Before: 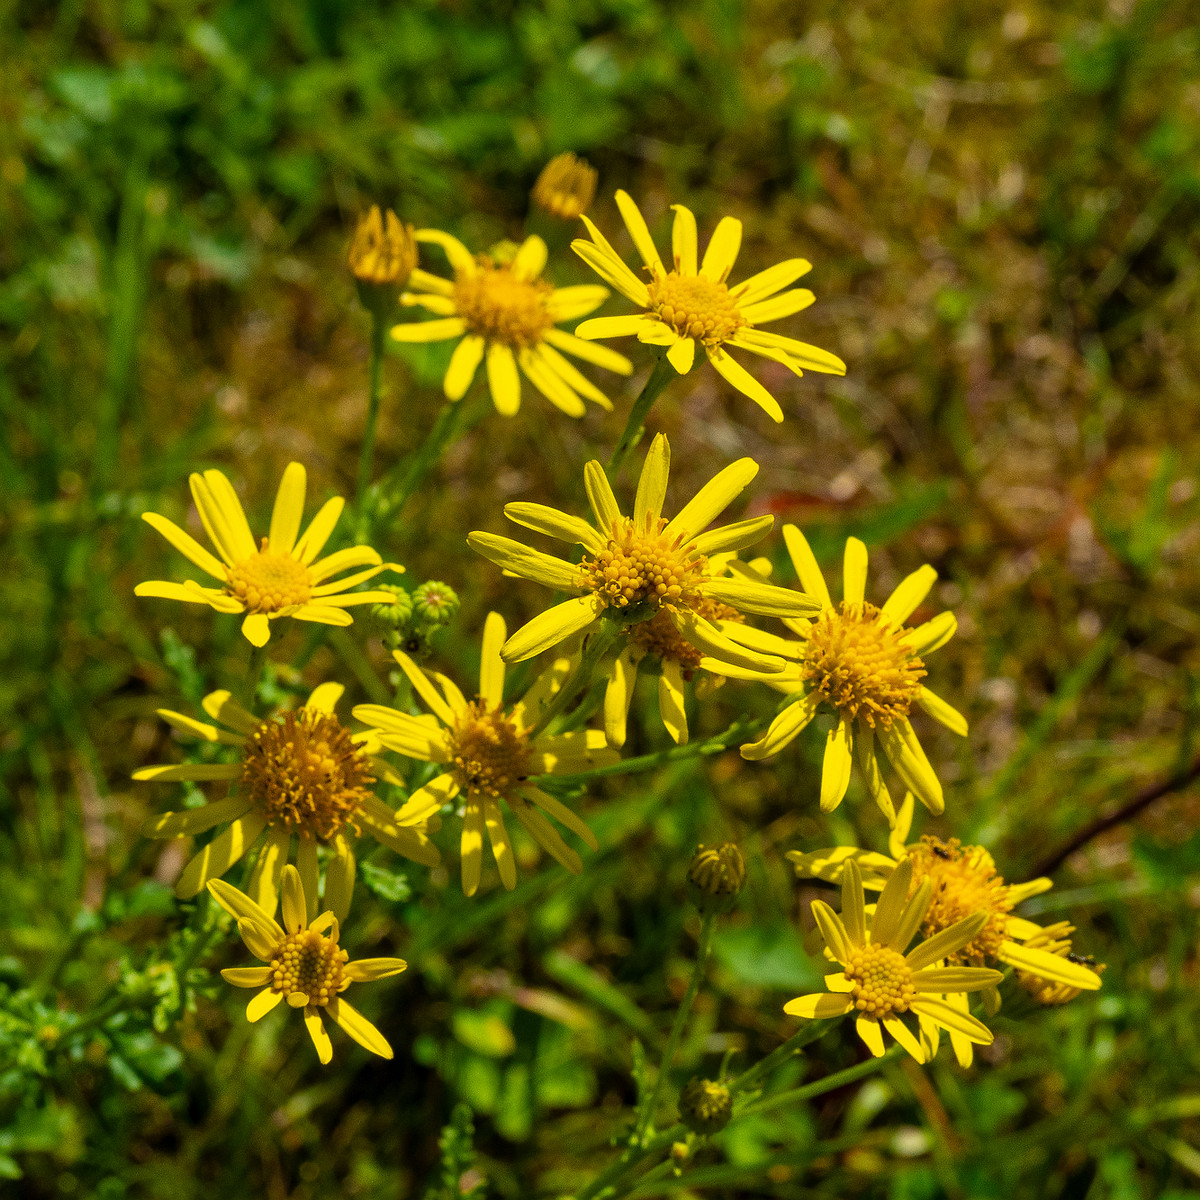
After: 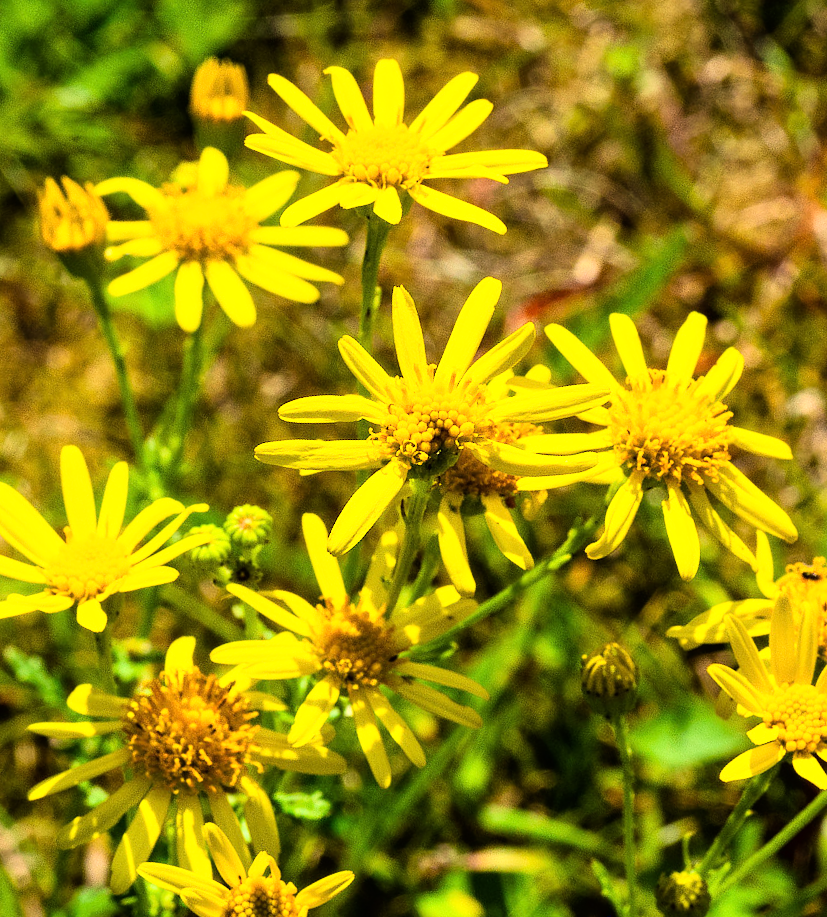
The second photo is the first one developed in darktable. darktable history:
base curve: curves: ch0 [(0, 0) (0.007, 0.004) (0.027, 0.03) (0.046, 0.07) (0.207, 0.54) (0.442, 0.872) (0.673, 0.972) (1, 1)]
crop and rotate: angle 21.27°, left 6.843%, right 3.858%, bottom 1.06%
